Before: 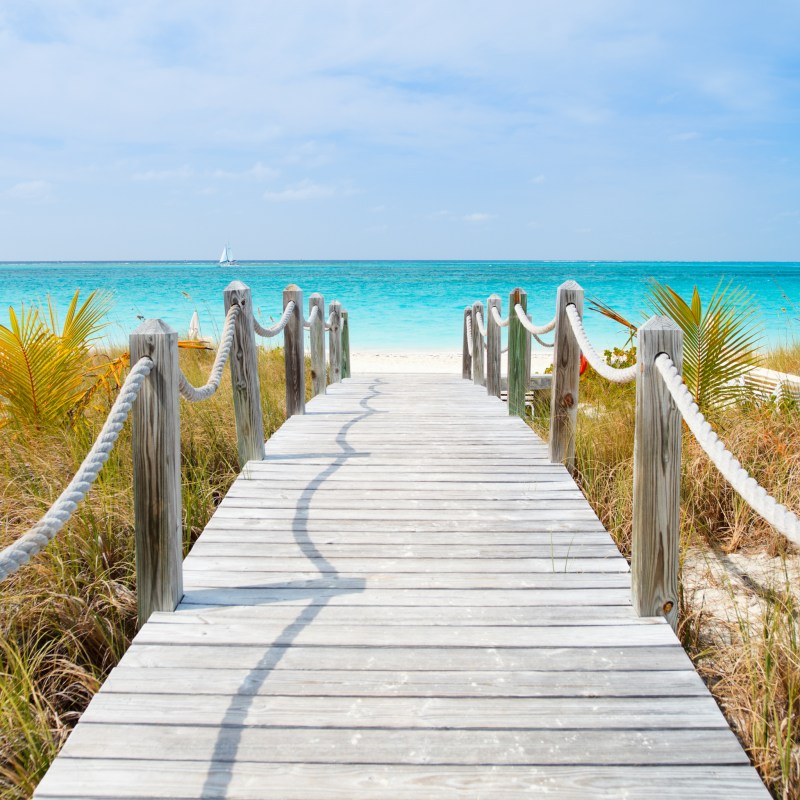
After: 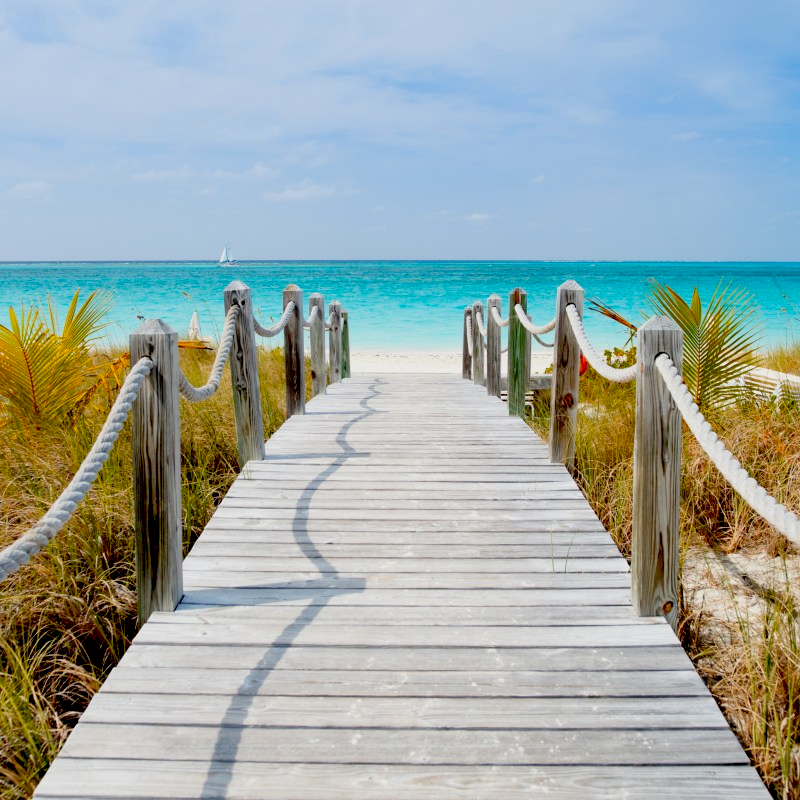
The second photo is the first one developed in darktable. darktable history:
exposure: black level correction 0.046, exposure -0.235 EV, compensate highlight preservation false
